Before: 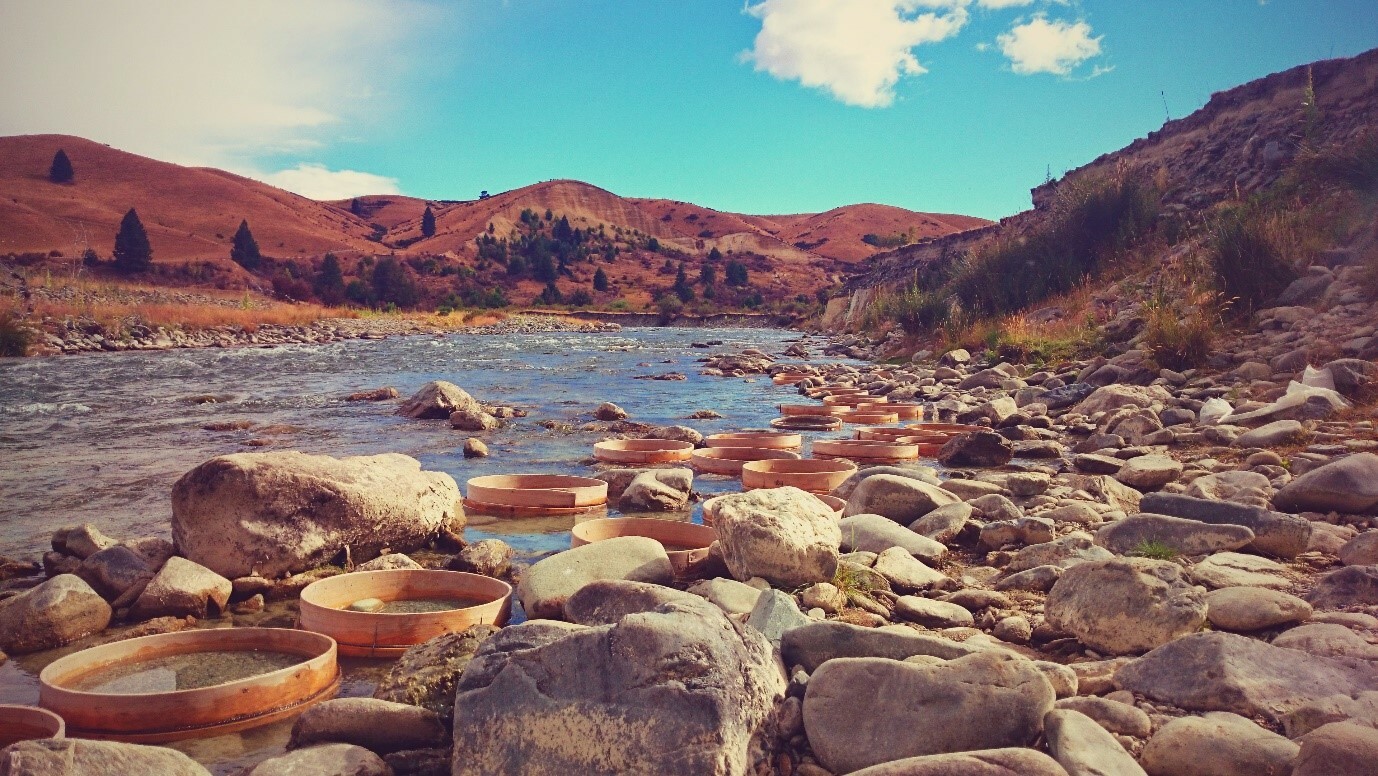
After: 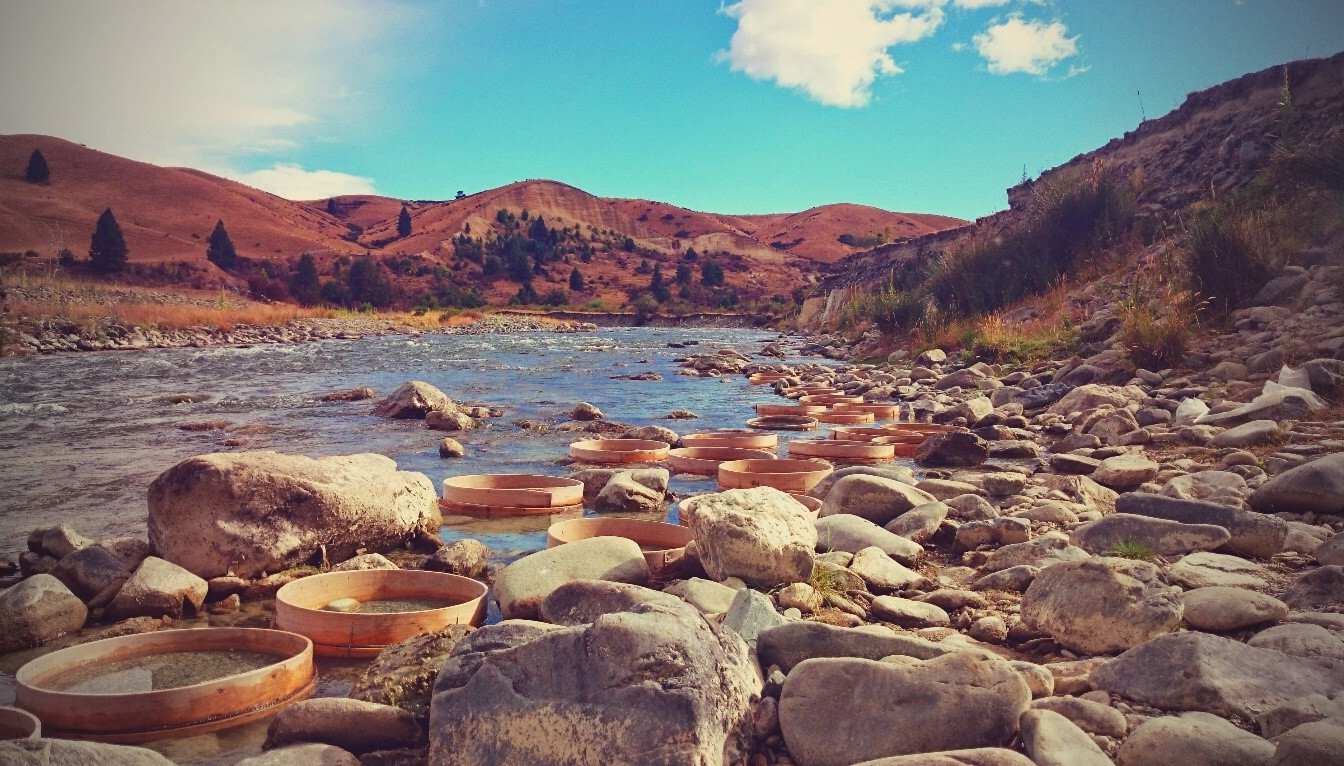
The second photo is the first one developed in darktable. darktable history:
vignetting: fall-off start 71.74%
crop and rotate: left 1.774%, right 0.633%, bottom 1.28%
